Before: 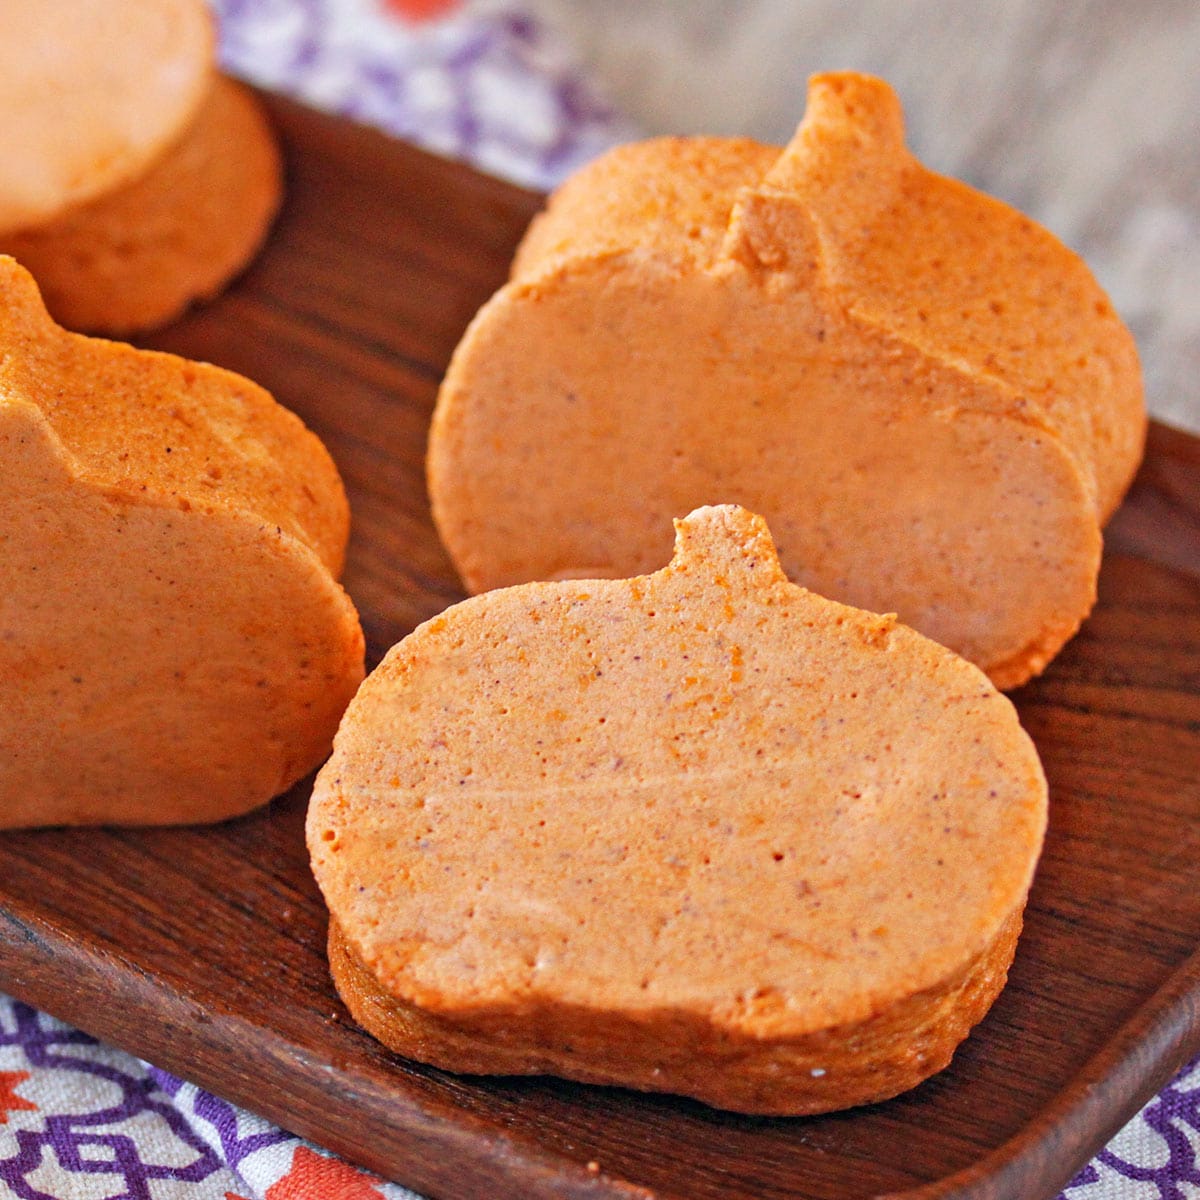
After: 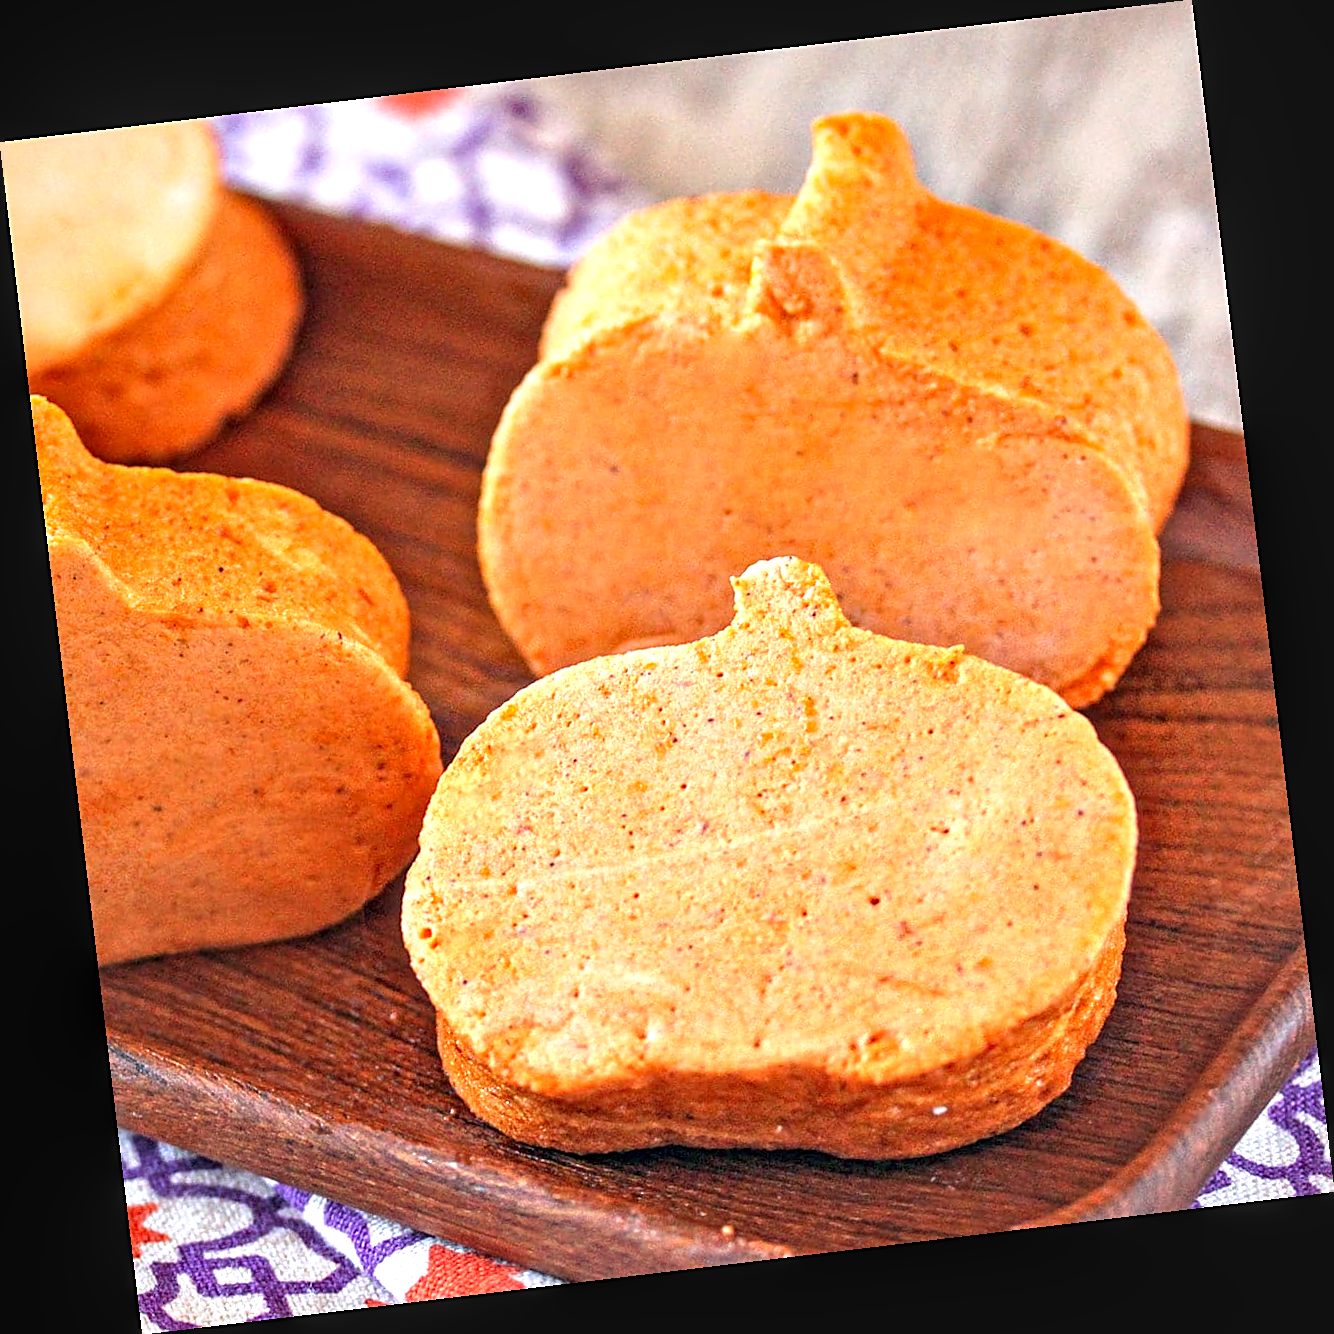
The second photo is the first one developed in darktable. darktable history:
exposure: black level correction 0, exposure 1 EV, compensate exposure bias true, compensate highlight preservation false
rotate and perspective: rotation -6.83°, automatic cropping off
local contrast: on, module defaults
sharpen: on, module defaults
